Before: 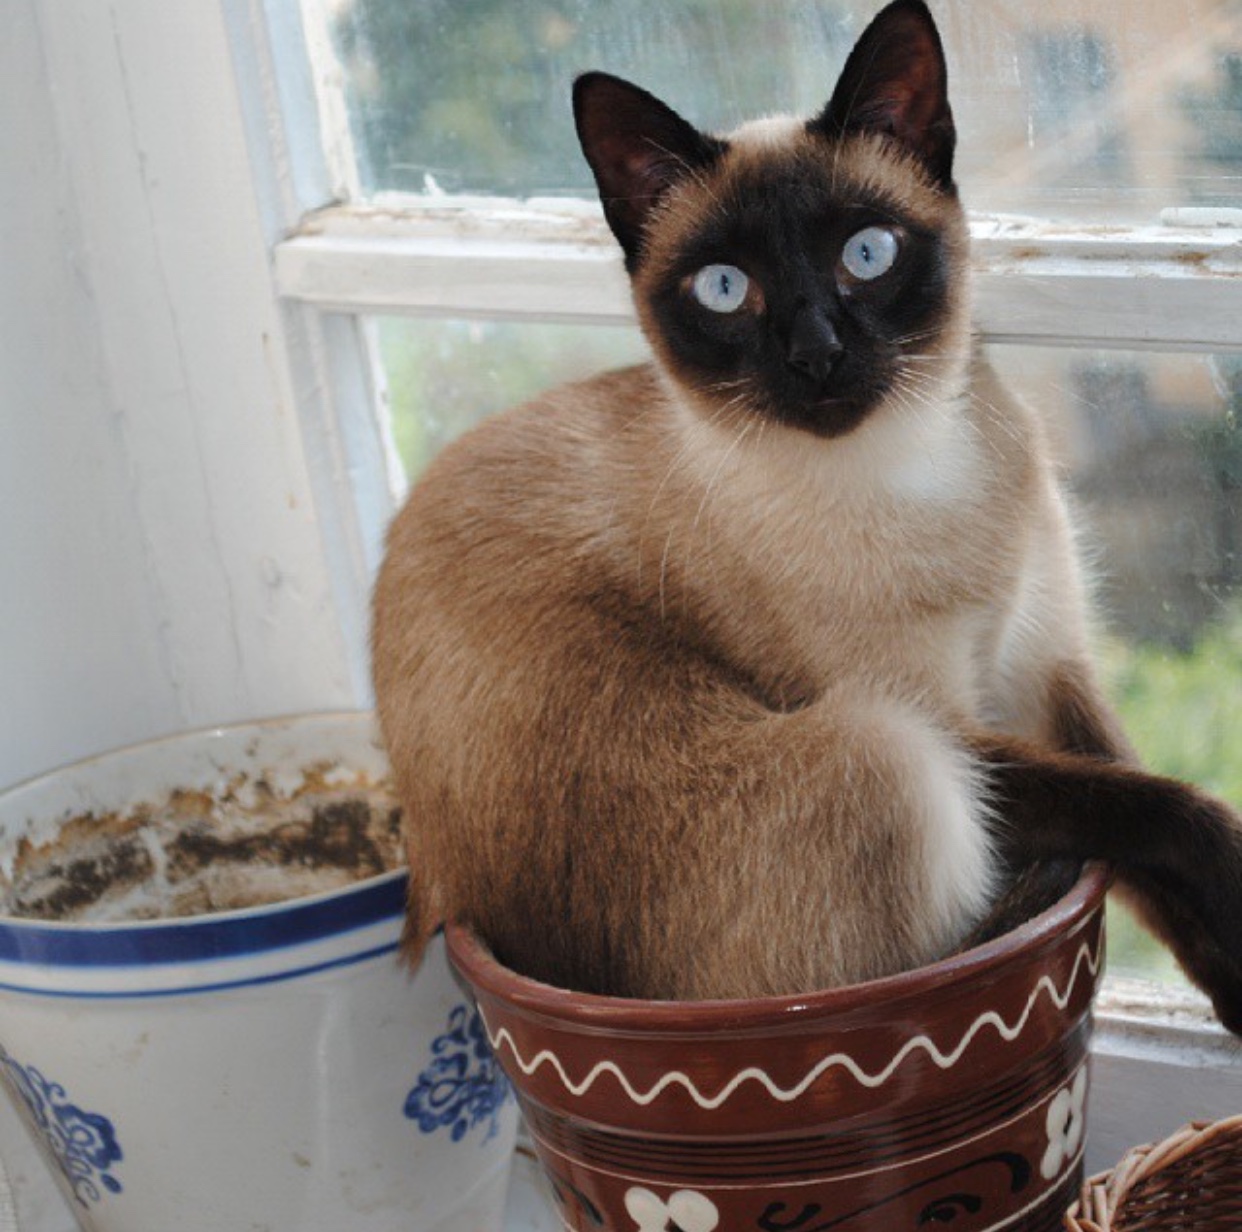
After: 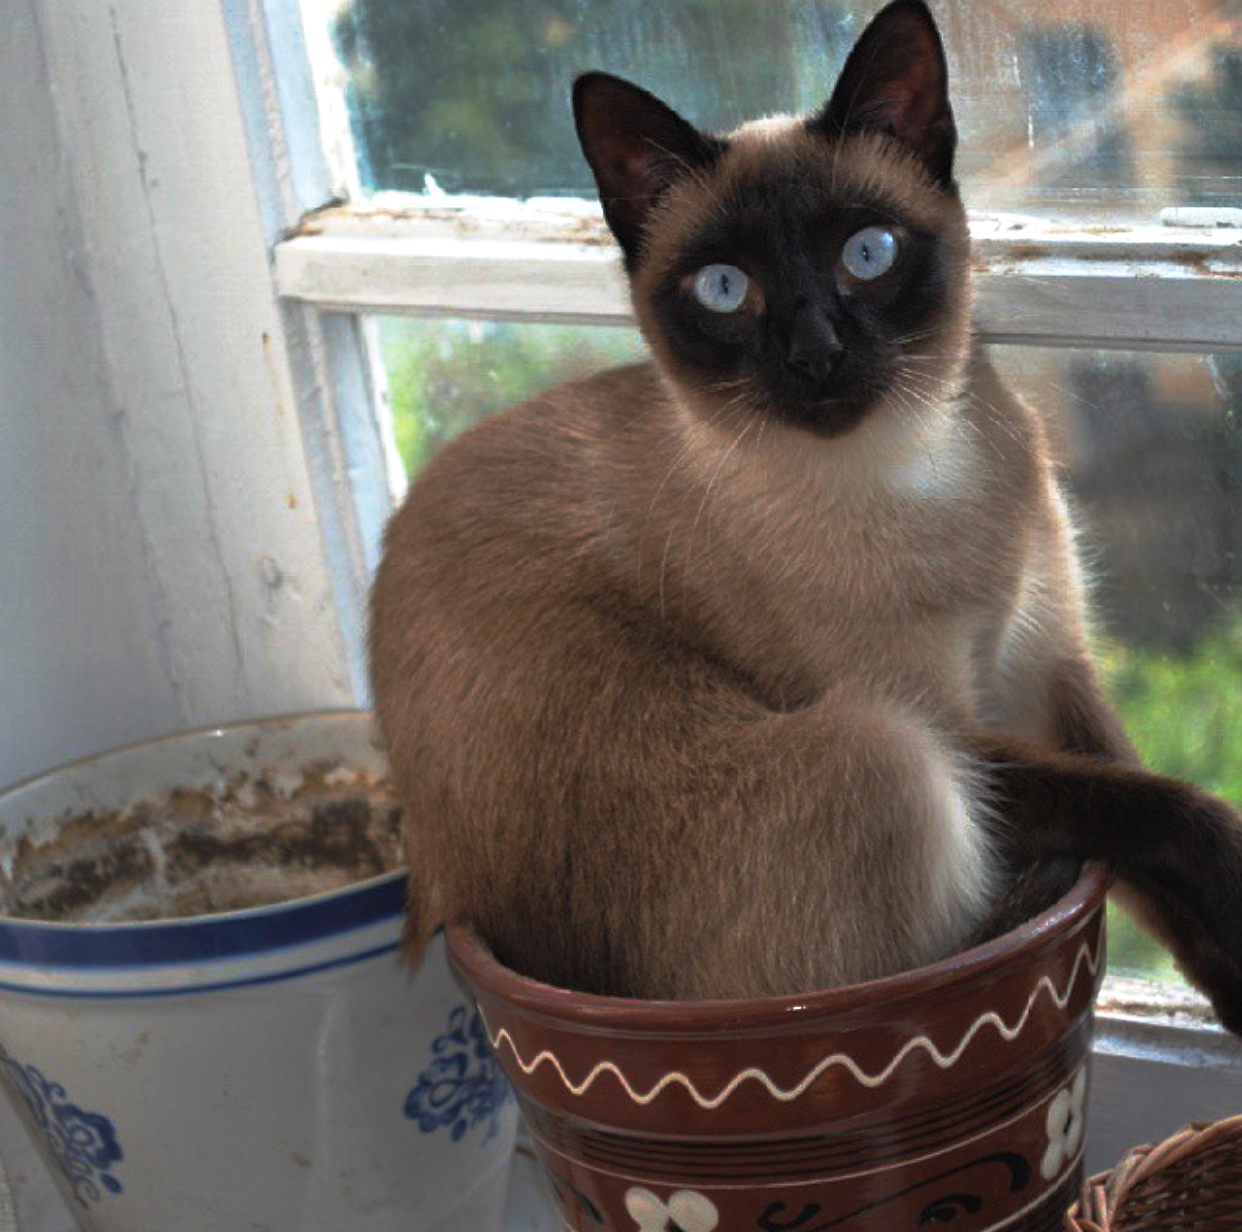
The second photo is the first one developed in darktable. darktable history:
exposure: black level correction 0, exposure 0.889 EV, compensate highlight preservation false
base curve: curves: ch0 [(0, 0) (0.564, 0.291) (0.802, 0.731) (1, 1)], preserve colors none
tone equalizer: -8 EV -0.002 EV, -7 EV 0.004 EV, -6 EV -0.041 EV, -5 EV 0.013 EV, -4 EV -0.025 EV, -3 EV 0.025 EV, -2 EV -0.082 EV, -1 EV -0.305 EV, +0 EV -0.577 EV
